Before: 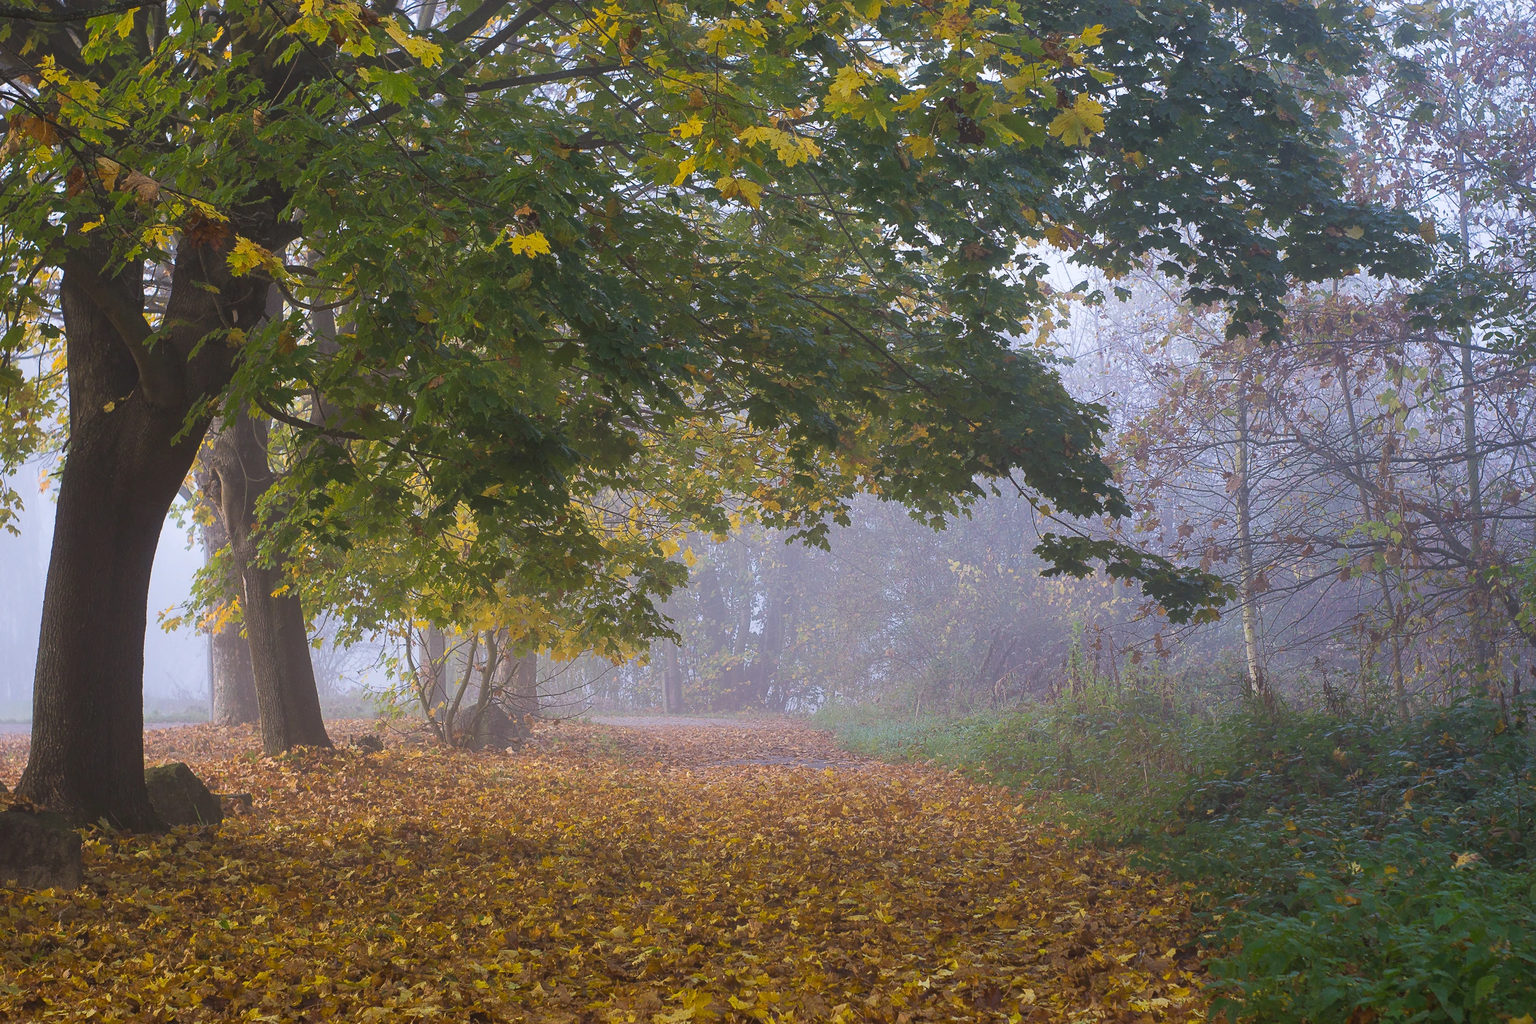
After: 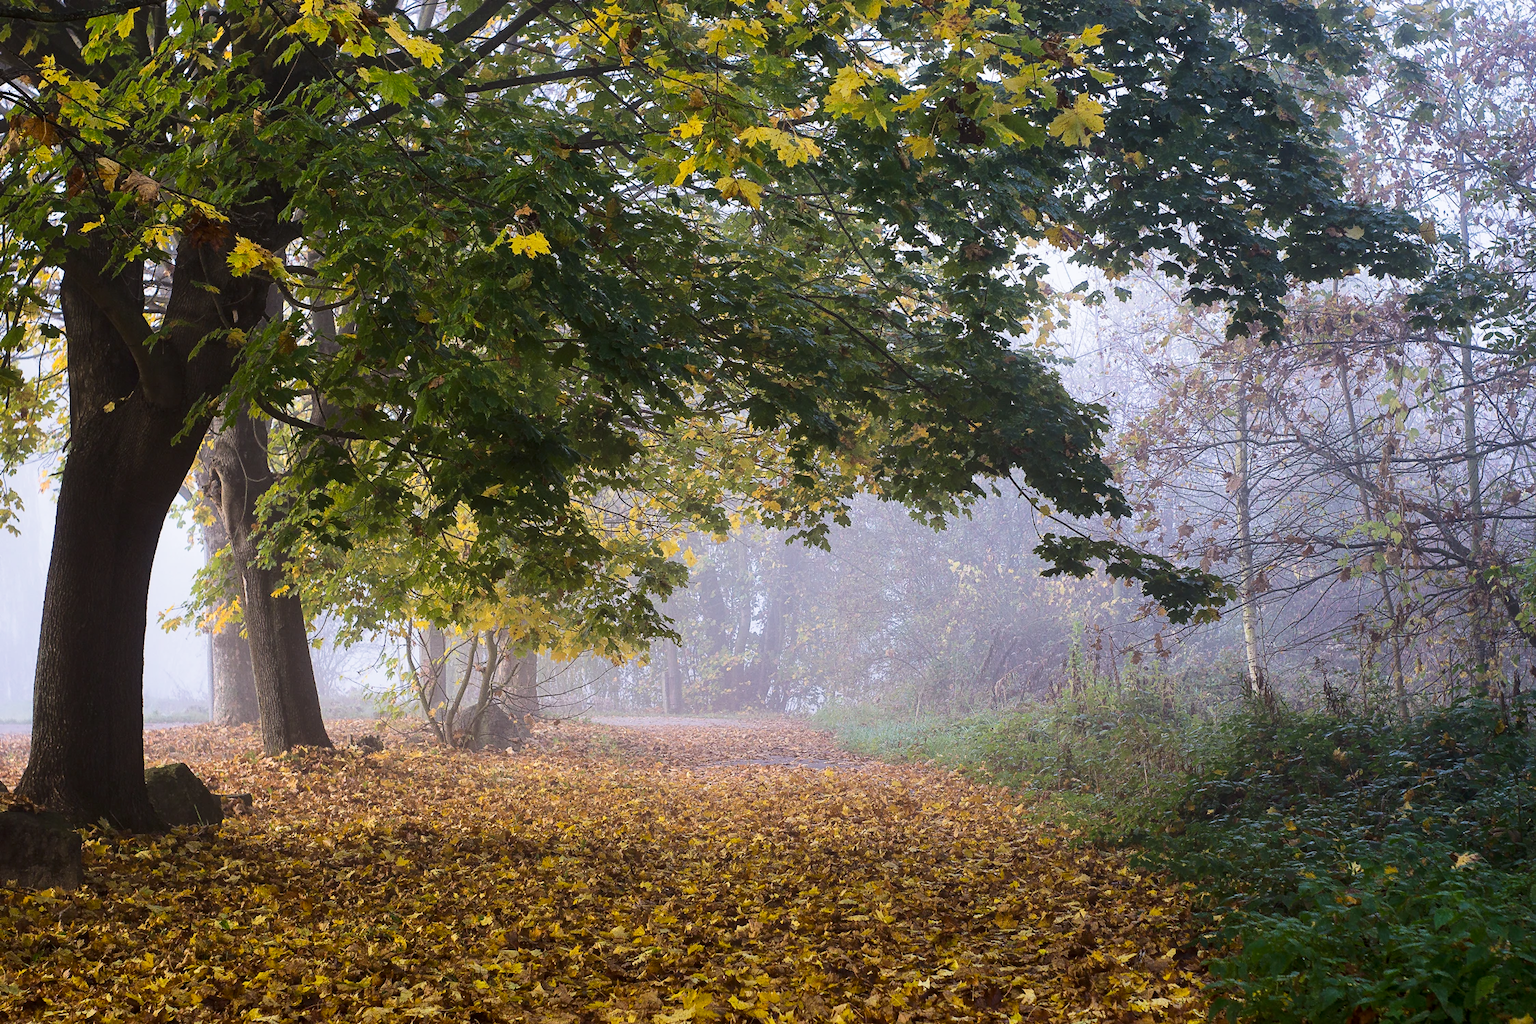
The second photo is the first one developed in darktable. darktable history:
local contrast: highlights 103%, shadows 103%, detail 119%, midtone range 0.2
base curve: curves: ch0 [(0, 0) (0.073, 0.04) (0.157, 0.139) (0.492, 0.492) (0.758, 0.758) (1, 1)]
tone curve: curves: ch0 [(0, 0) (0.062, 0.037) (0.142, 0.138) (0.359, 0.419) (0.469, 0.544) (0.634, 0.722) (0.839, 0.909) (0.998, 0.978)]; ch1 [(0, 0) (0.437, 0.408) (0.472, 0.47) (0.502, 0.503) (0.527, 0.523) (0.559, 0.573) (0.608, 0.665) (0.669, 0.748) (0.859, 0.899) (1, 1)]; ch2 [(0, 0) (0.33, 0.301) (0.421, 0.443) (0.473, 0.498) (0.502, 0.5) (0.535, 0.531) (0.575, 0.603) (0.608, 0.667) (1, 1)], preserve colors none
